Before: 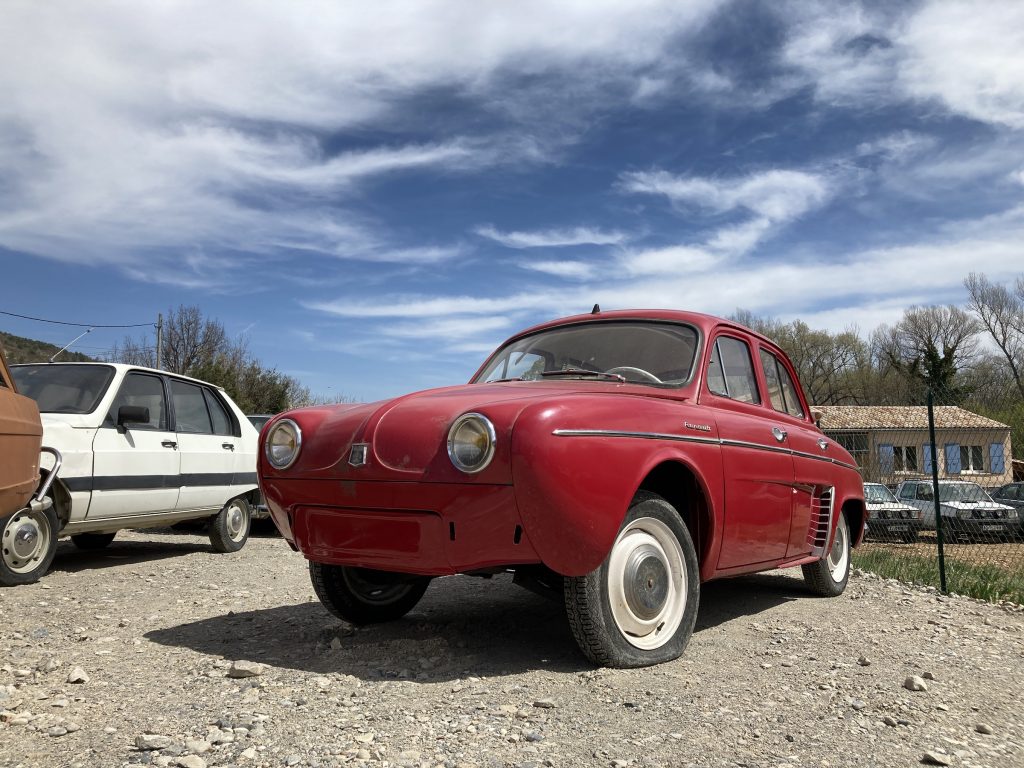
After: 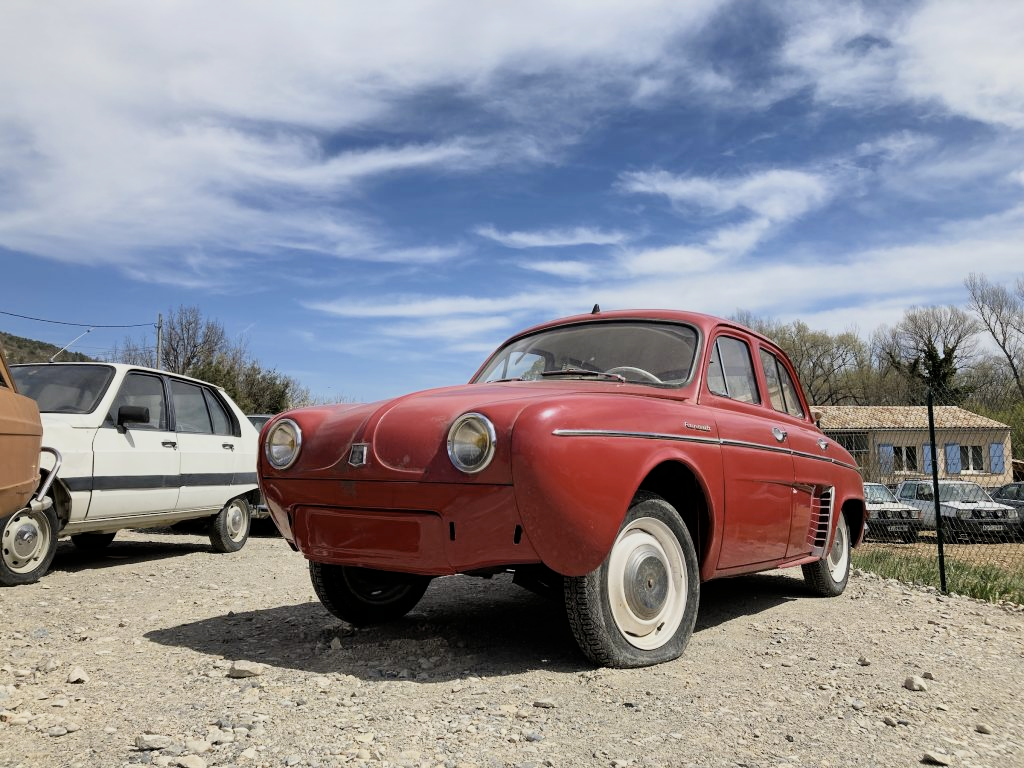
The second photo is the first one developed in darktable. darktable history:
filmic rgb: black relative exposure -7.65 EV, white relative exposure 4.56 EV, hardness 3.61, color science v6 (2022)
exposure: black level correction 0, exposure 0.5 EV, compensate exposure bias true, compensate highlight preservation false
color contrast: green-magenta contrast 0.81
